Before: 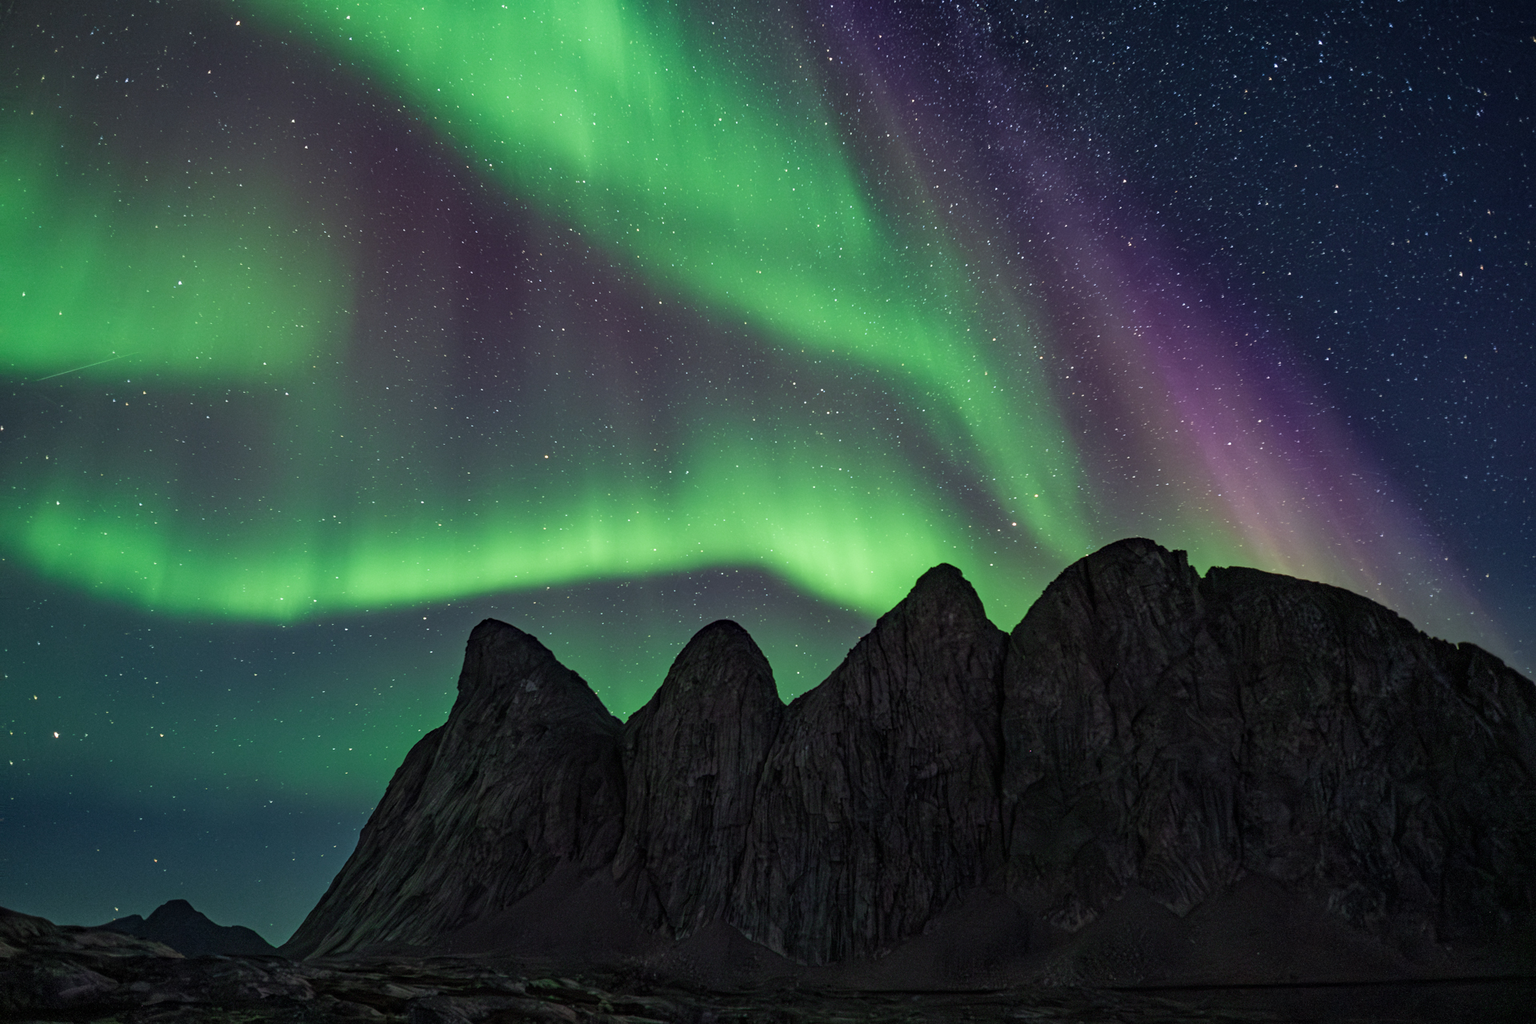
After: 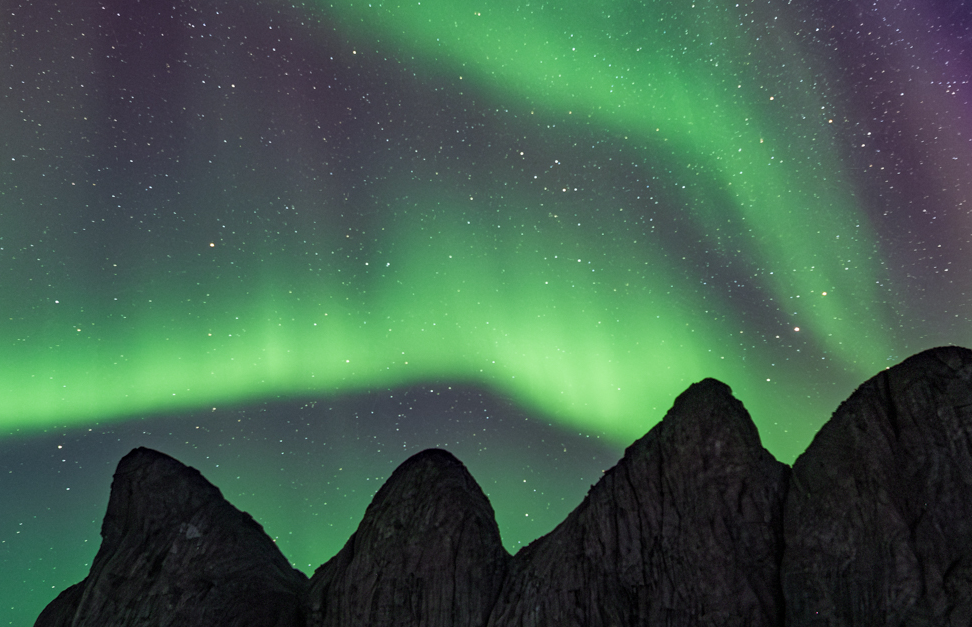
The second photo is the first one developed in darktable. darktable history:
crop: left 24.546%, top 25.501%, right 24.815%, bottom 25.448%
